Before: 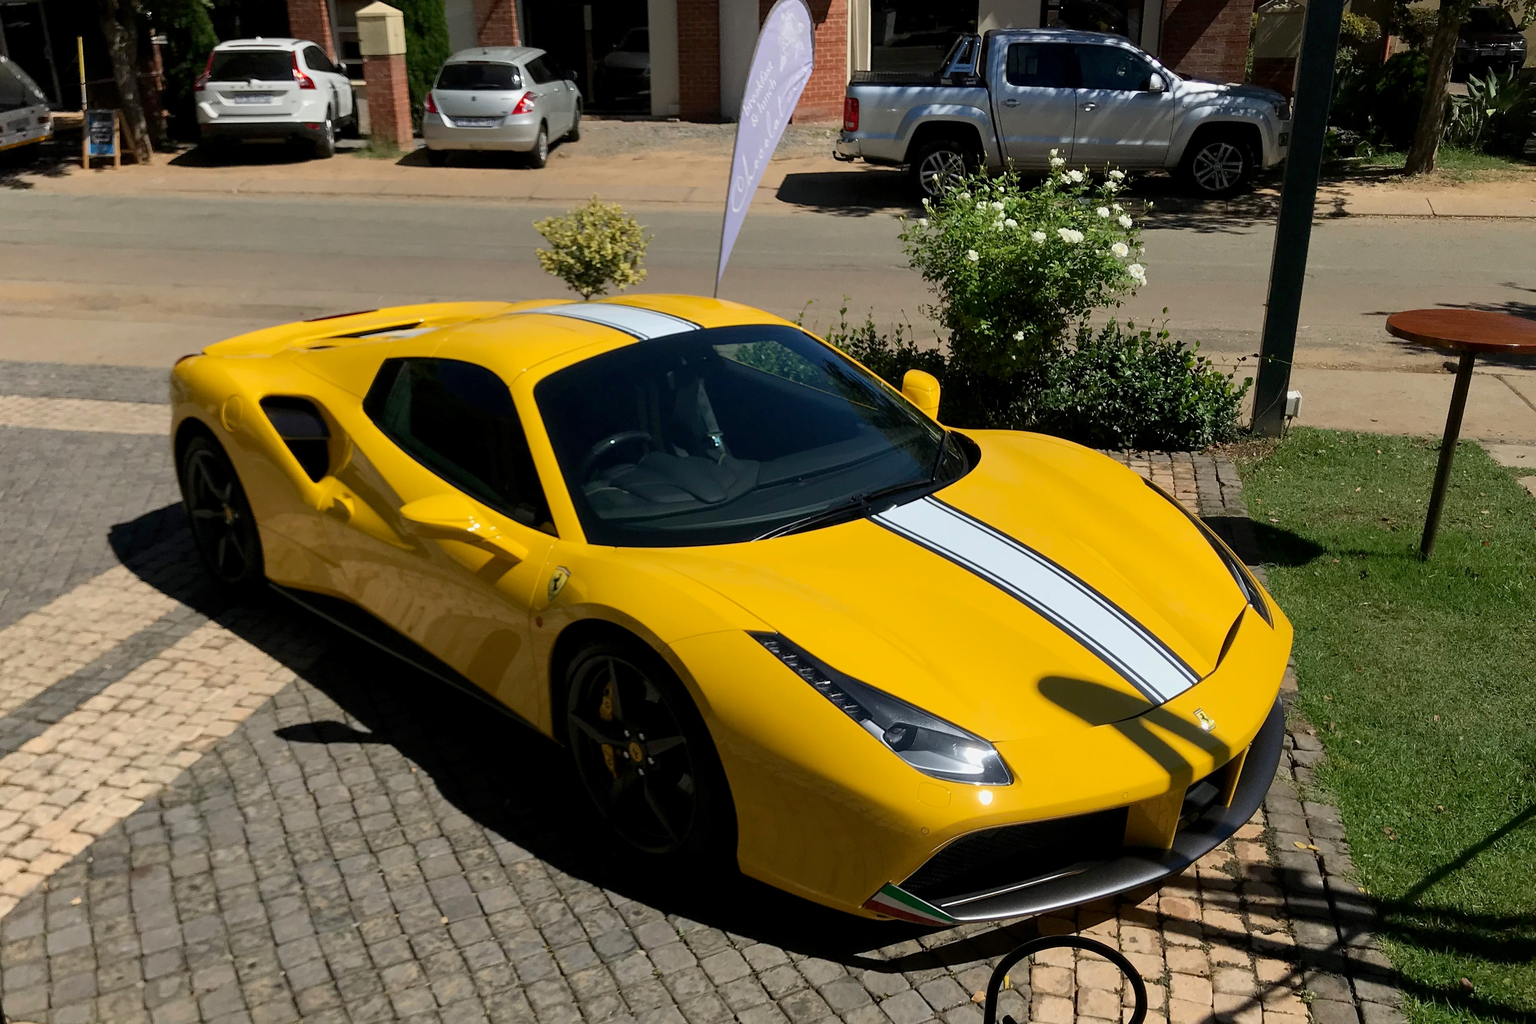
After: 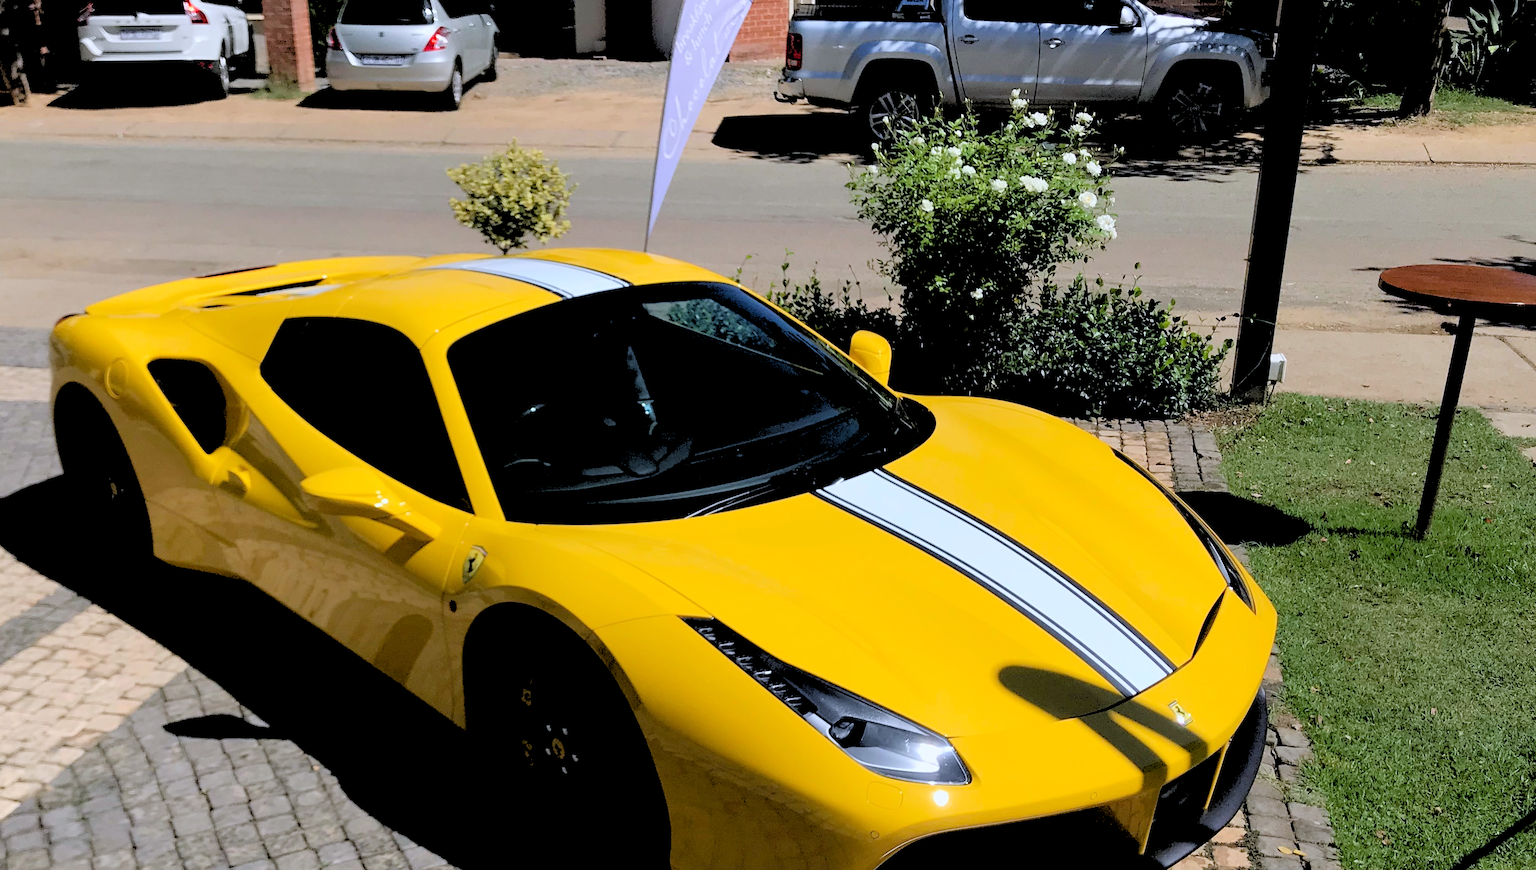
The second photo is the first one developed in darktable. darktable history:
rgb levels: levels [[0.027, 0.429, 0.996], [0, 0.5, 1], [0, 0.5, 1]]
white balance: red 0.967, blue 1.119, emerald 0.756
crop: left 8.155%, top 6.611%, bottom 15.385%
